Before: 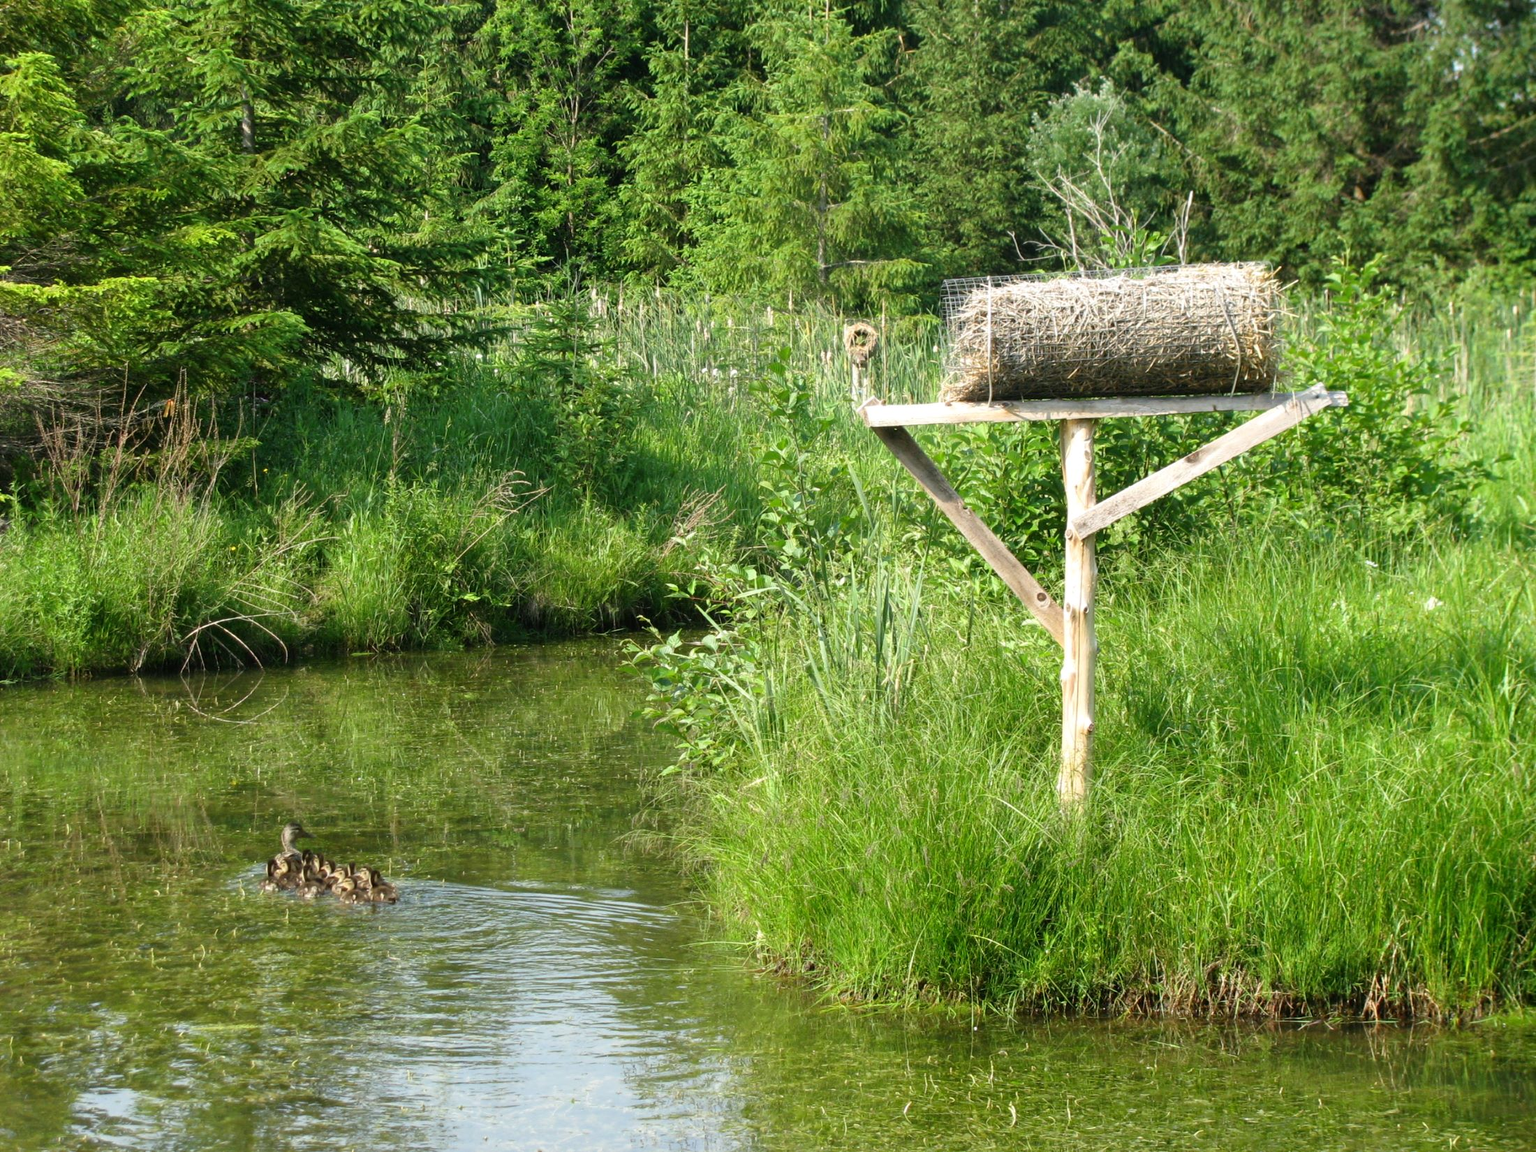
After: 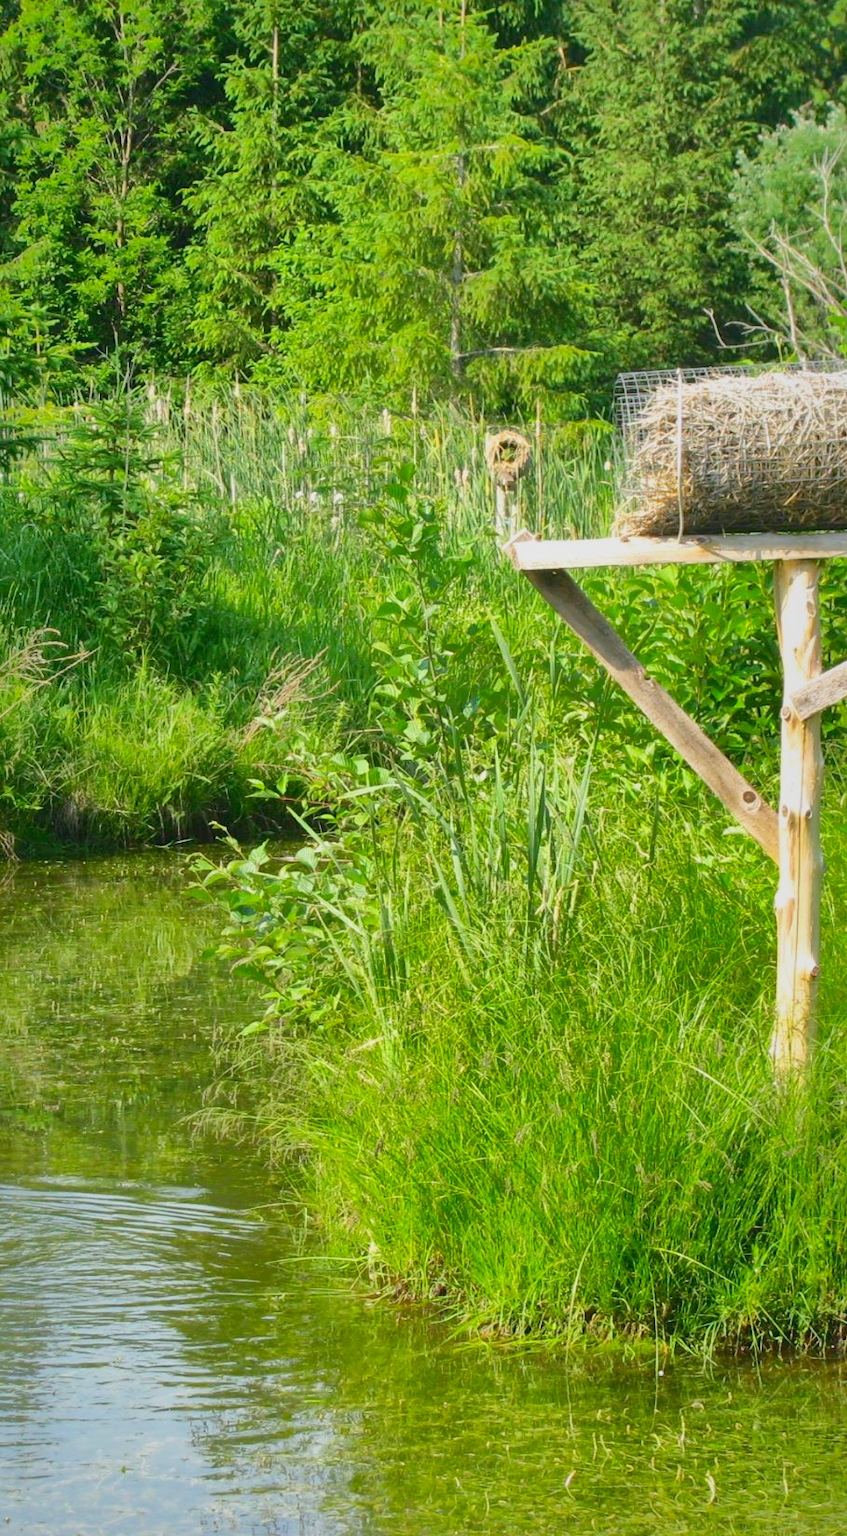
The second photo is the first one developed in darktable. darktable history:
crop: left 31.284%, right 27.334%
tone curve: curves: ch0 [(0, 0.024) (0.119, 0.146) (0.474, 0.485) (0.718, 0.739) (0.817, 0.839) (1, 0.998)]; ch1 [(0, 0) (0.377, 0.416) (0.439, 0.451) (0.477, 0.485) (0.501, 0.503) (0.538, 0.544) (0.58, 0.613) (0.664, 0.7) (0.783, 0.804) (1, 1)]; ch2 [(0, 0) (0.38, 0.405) (0.463, 0.456) (0.498, 0.497) (0.524, 0.535) (0.578, 0.576) (0.648, 0.665) (1, 1)], preserve colors none
exposure: exposure 0.575 EV, compensate highlight preservation false
shadows and highlights: shadows 37.94, highlights -74.31
color balance rgb: perceptual saturation grading › global saturation 17.874%, contrast -29.511%
contrast brightness saturation: contrast 0.281
